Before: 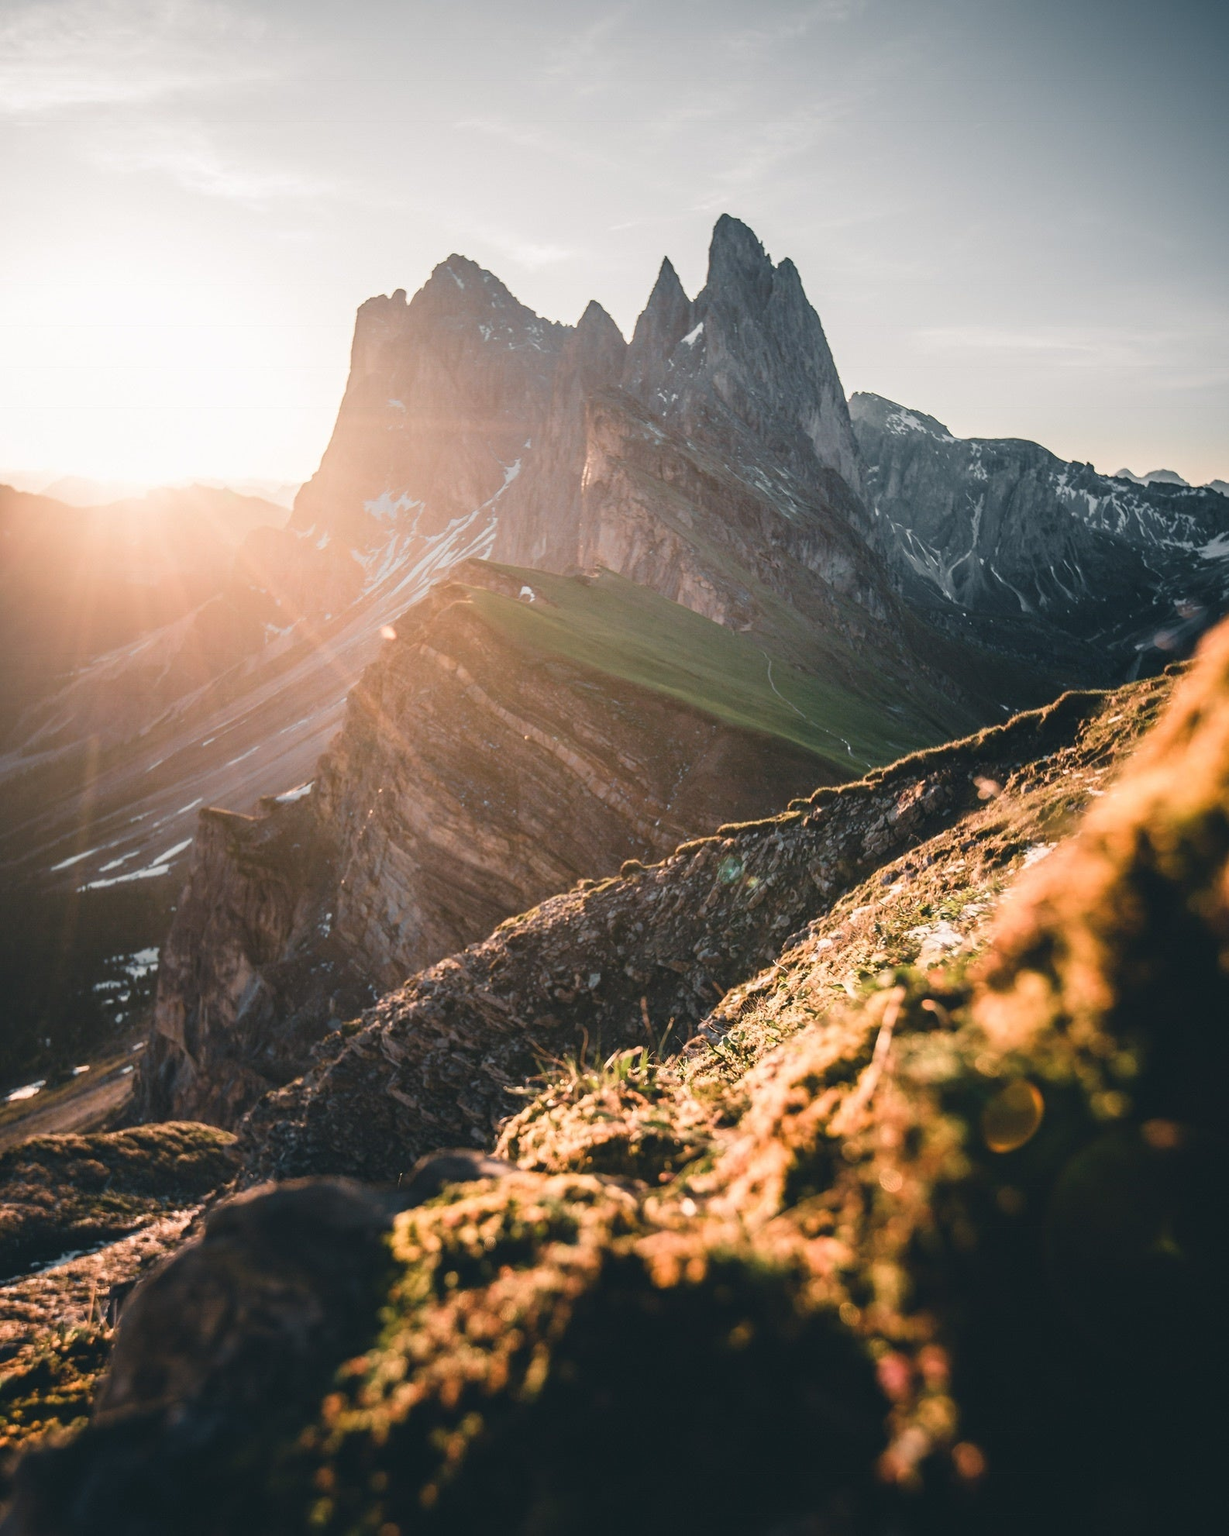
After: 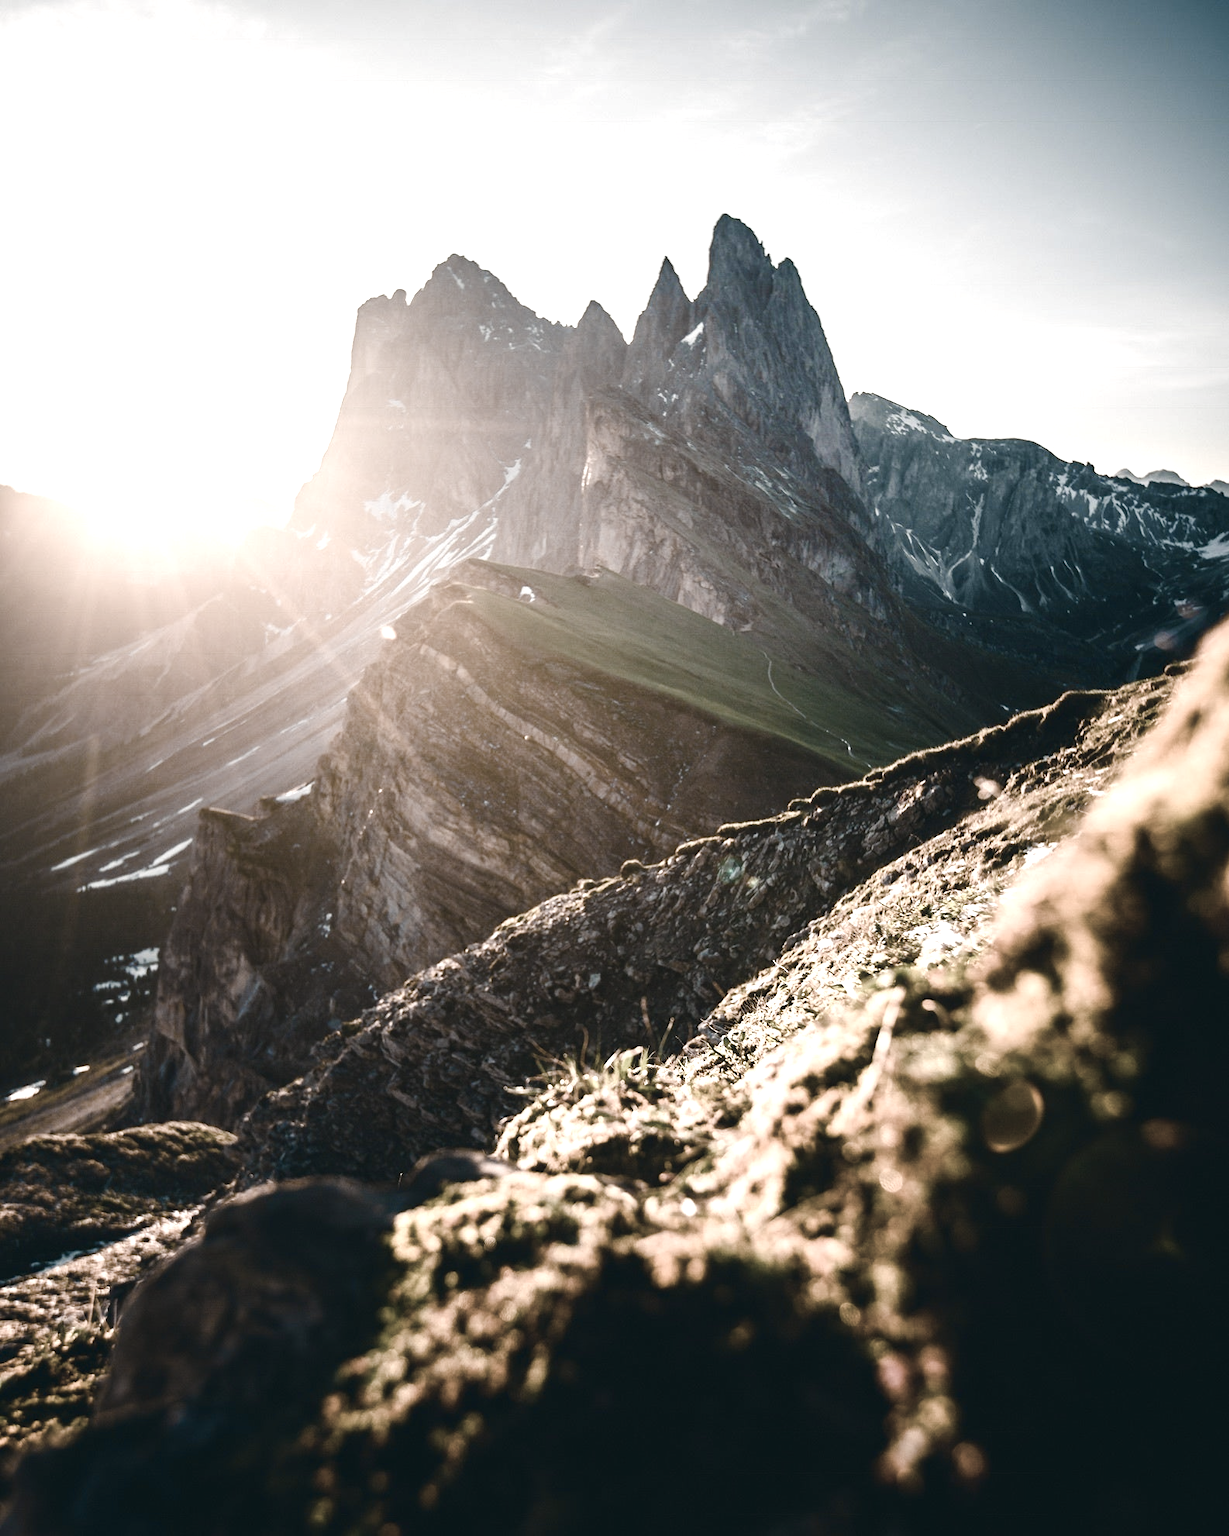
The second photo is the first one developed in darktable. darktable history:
color zones: curves: ch1 [(0.238, 0.163) (0.476, 0.2) (0.733, 0.322) (0.848, 0.134)]
color balance rgb: perceptual saturation grading › global saturation 24.74%, perceptual saturation grading › highlights -51.22%, perceptual saturation grading › mid-tones 19.16%, perceptual saturation grading › shadows 60.98%, global vibrance 50%
tone equalizer: -8 EV -0.75 EV, -7 EV -0.7 EV, -6 EV -0.6 EV, -5 EV -0.4 EV, -3 EV 0.4 EV, -2 EV 0.6 EV, -1 EV 0.7 EV, +0 EV 0.75 EV, edges refinement/feathering 500, mask exposure compensation -1.57 EV, preserve details no
